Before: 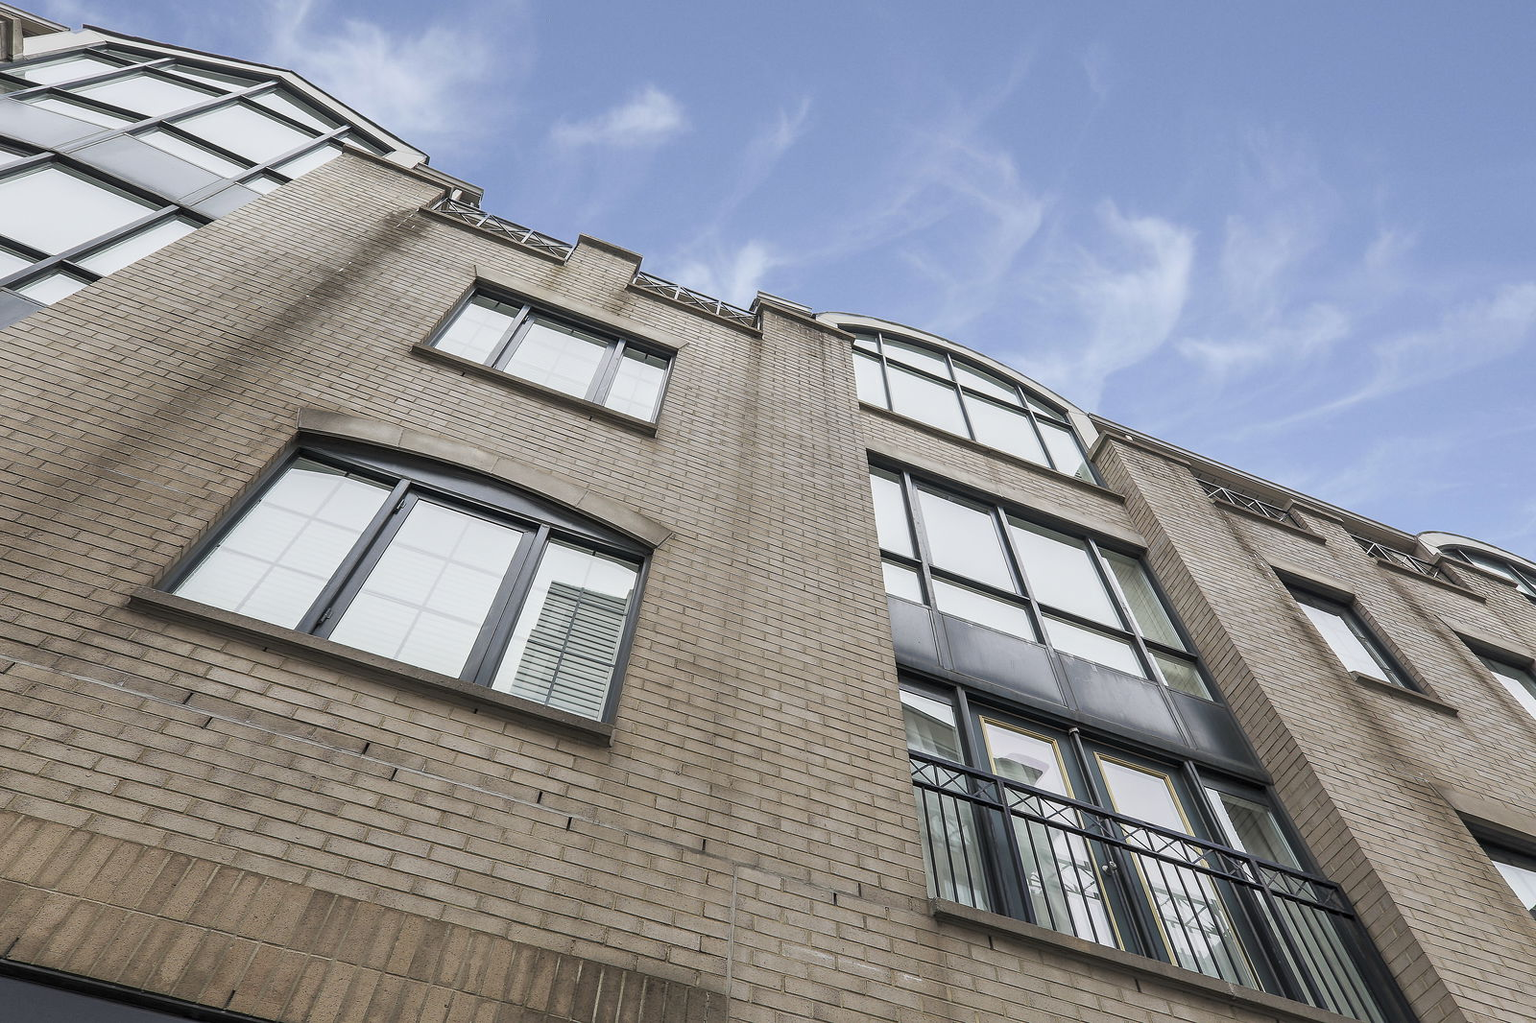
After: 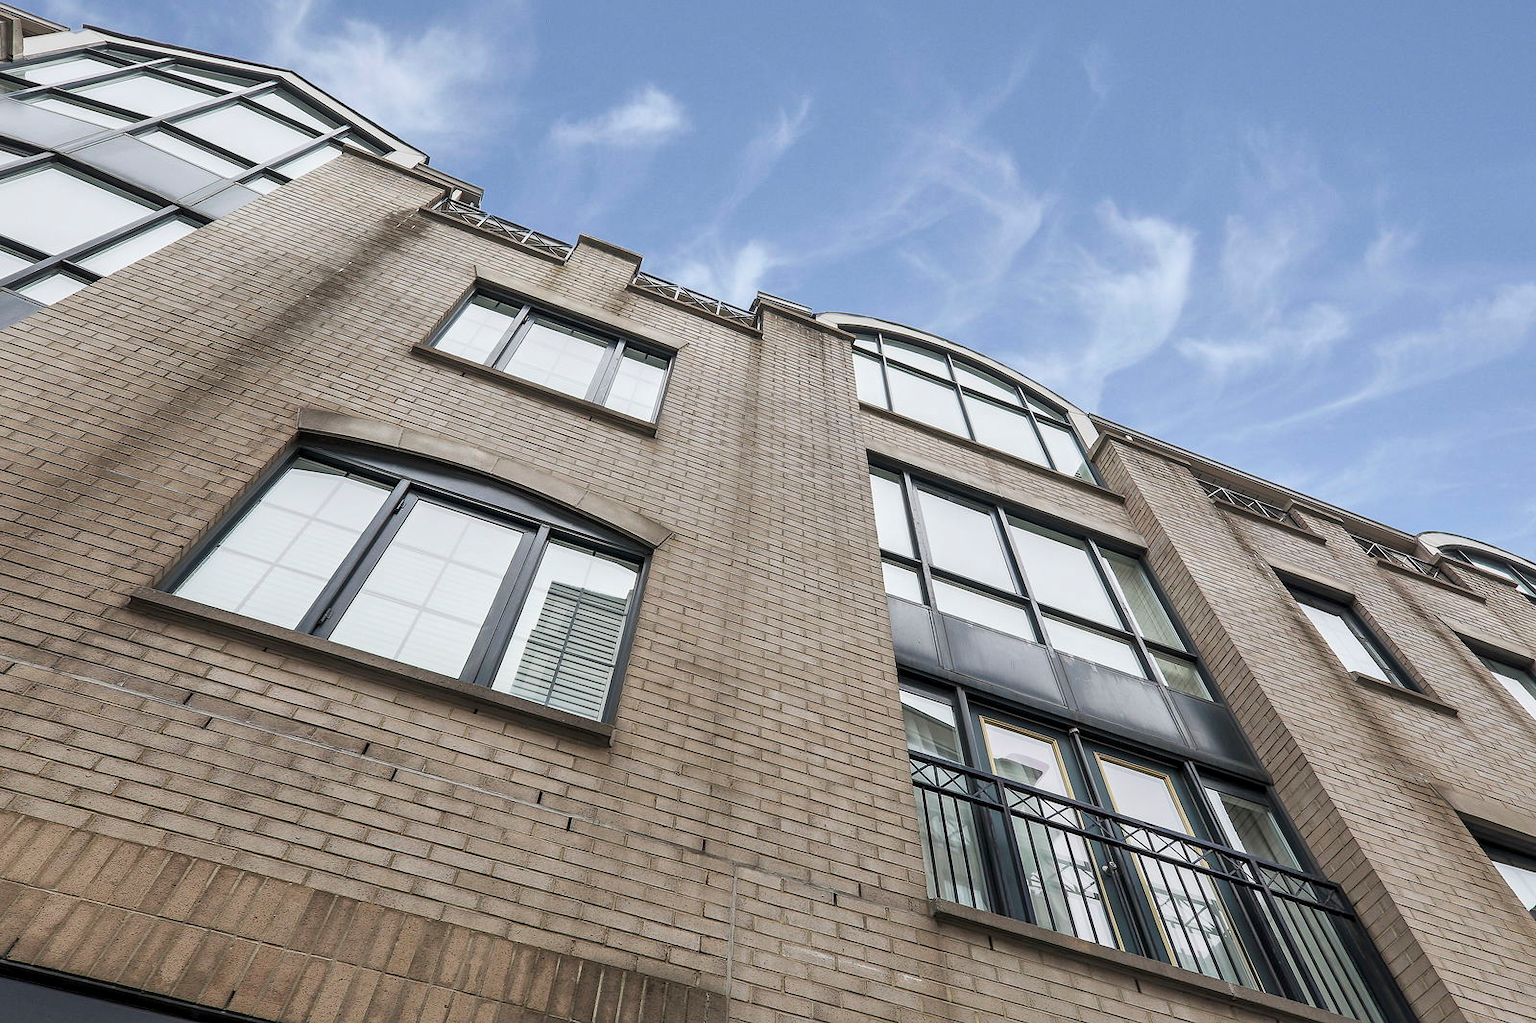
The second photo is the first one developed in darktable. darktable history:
local contrast: mode bilateral grid, contrast 19, coarseness 50, detail 130%, midtone range 0.2
